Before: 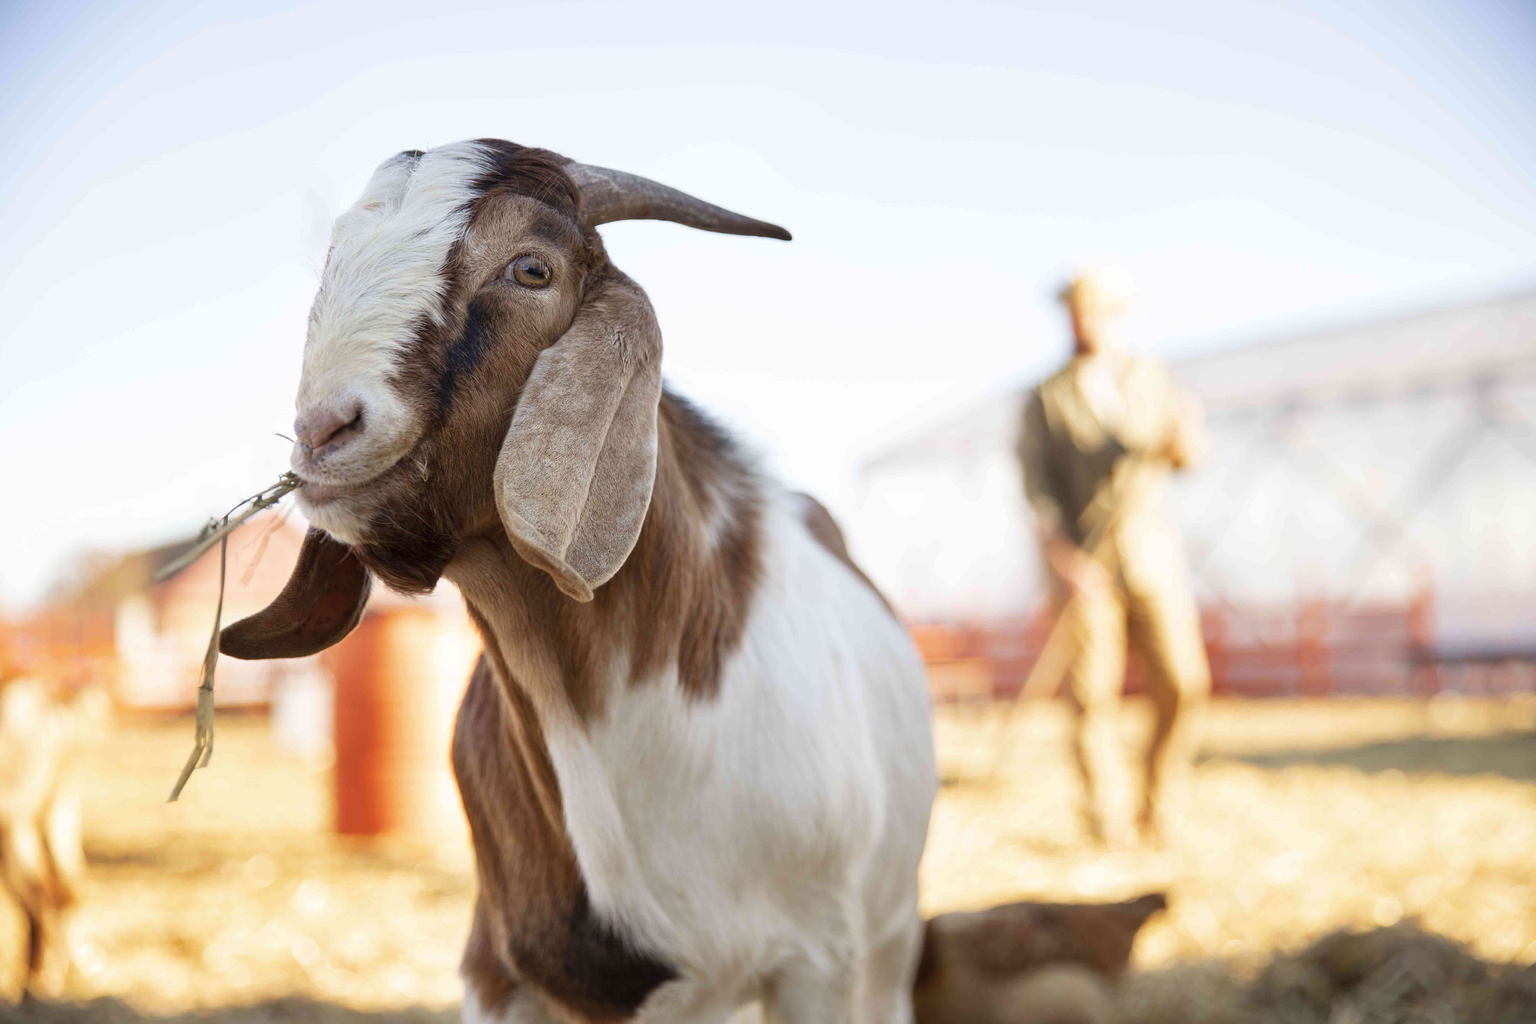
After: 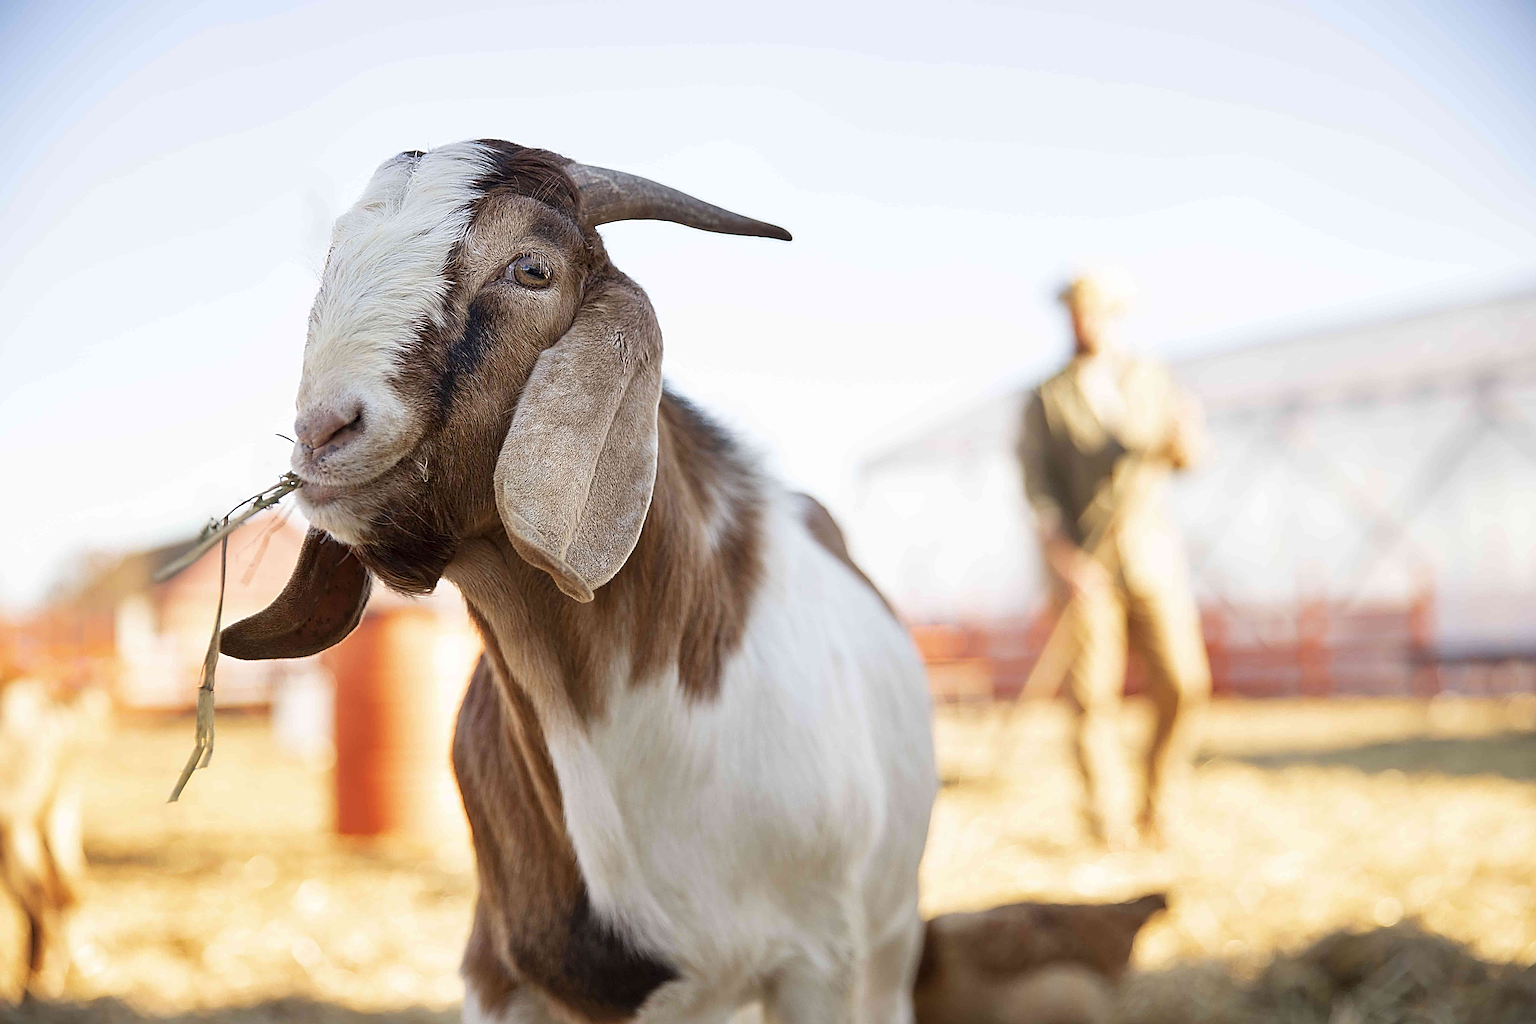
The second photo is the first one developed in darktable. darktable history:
sharpen: radius 4.036, amount 1.987
